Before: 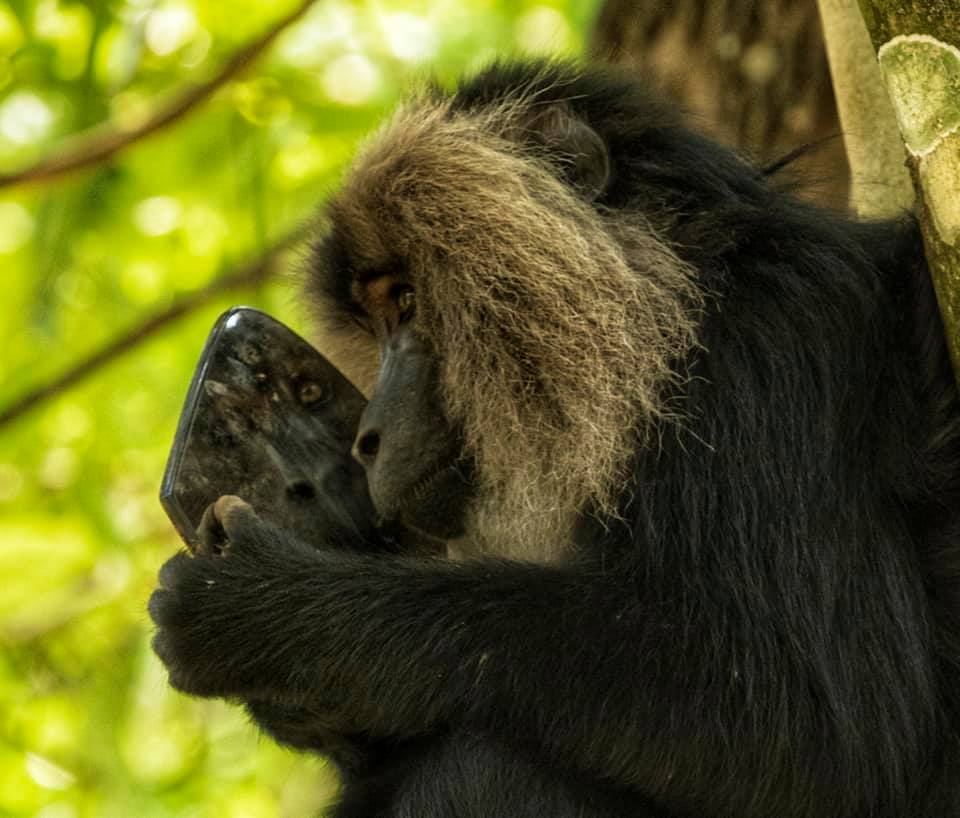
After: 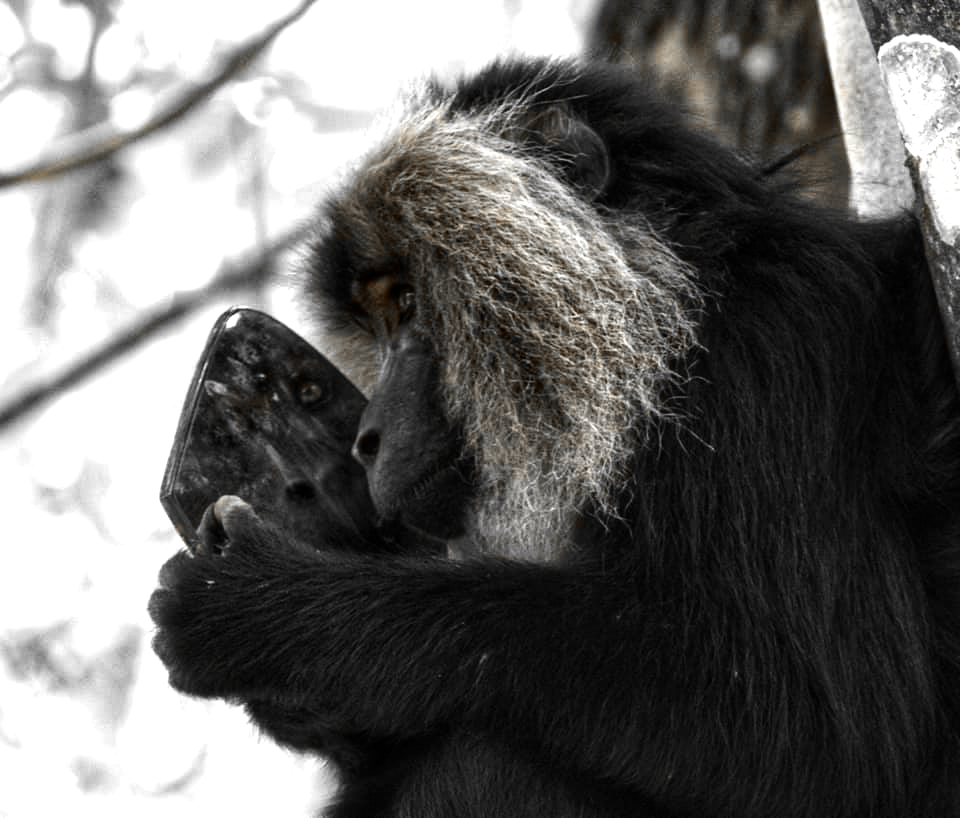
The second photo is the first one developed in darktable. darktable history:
exposure: exposure 0.131 EV, compensate highlight preservation false
color zones: curves: ch0 [(0, 0.497) (0.096, 0.361) (0.221, 0.538) (0.429, 0.5) (0.571, 0.5) (0.714, 0.5) (0.857, 0.5) (1, 0.497)]; ch1 [(0, 0.5) (0.143, 0.5) (0.257, -0.002) (0.429, 0.04) (0.571, -0.001) (0.714, -0.015) (0.857, 0.024) (1, 0.5)]
tone equalizer: -8 EV -0.75 EV, -7 EV -0.7 EV, -6 EV -0.6 EV, -5 EV -0.4 EV, -3 EV 0.4 EV, -2 EV 0.6 EV, -1 EV 0.7 EV, +0 EV 0.75 EV, edges refinement/feathering 500, mask exposure compensation -1.57 EV, preserve details no
